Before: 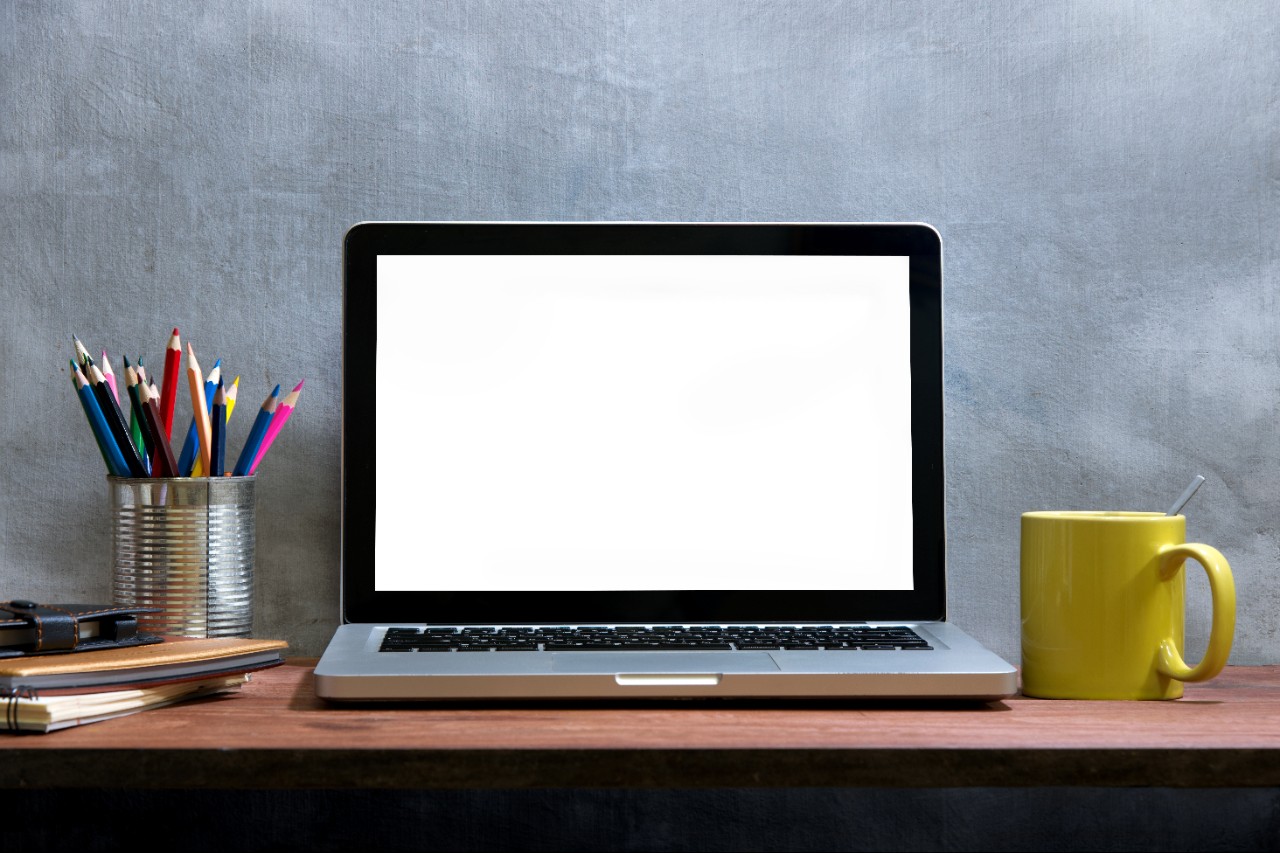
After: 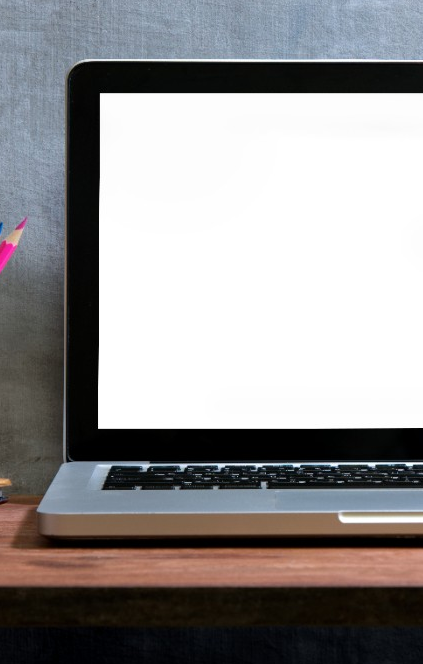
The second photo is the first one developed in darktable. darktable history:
haze removal: on, module defaults
crop and rotate: left 21.686%, top 19.054%, right 45.214%, bottom 2.998%
